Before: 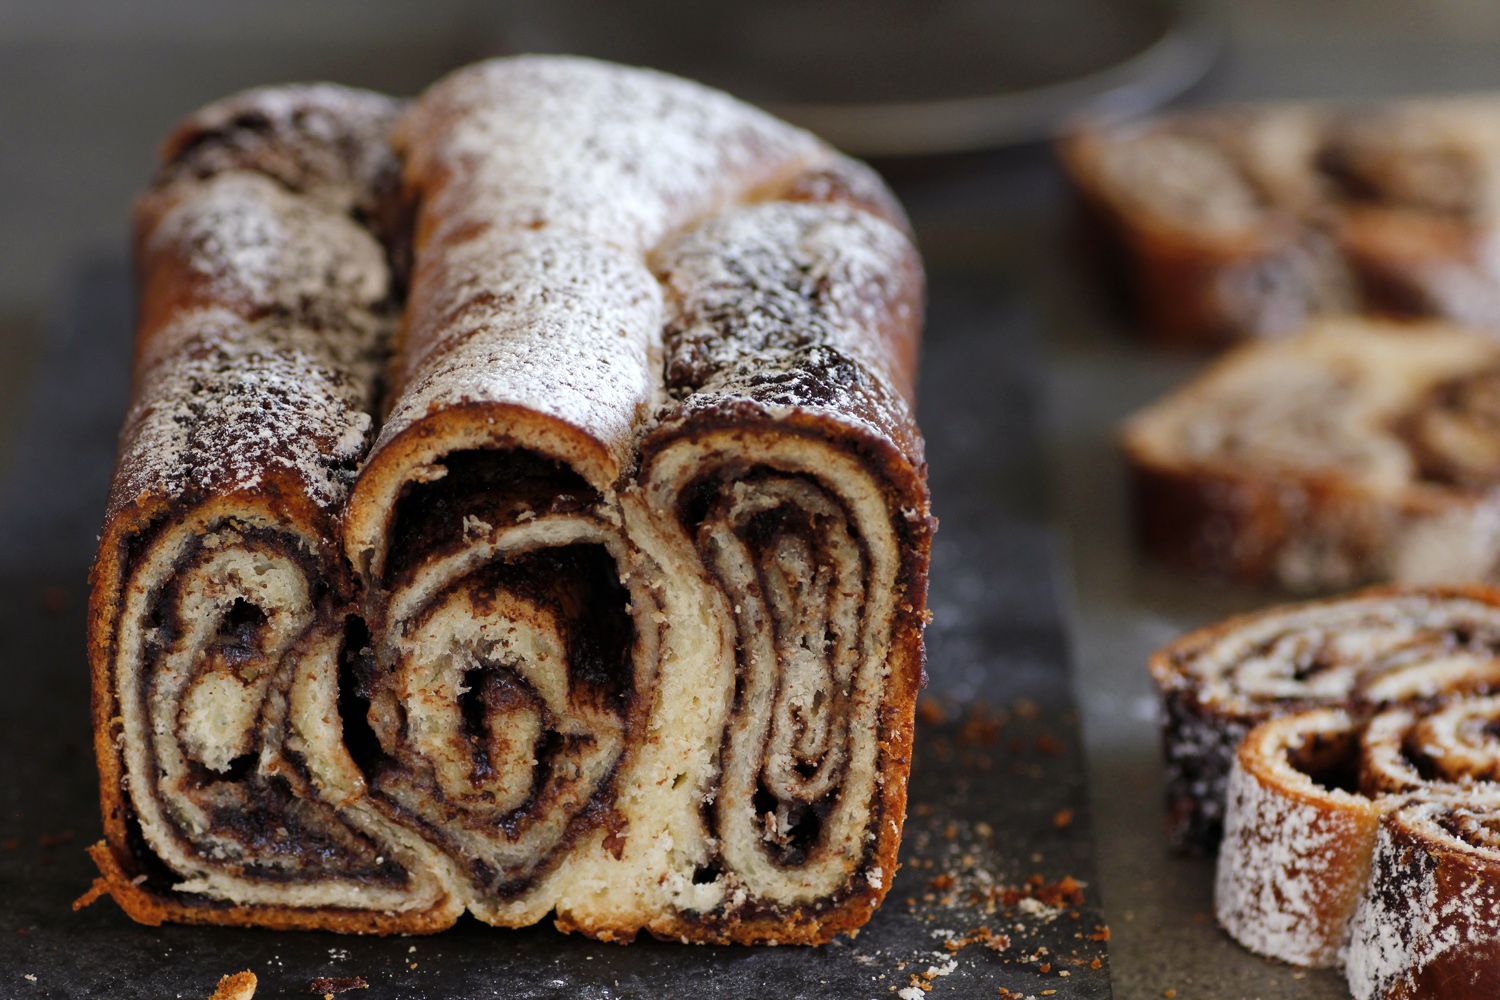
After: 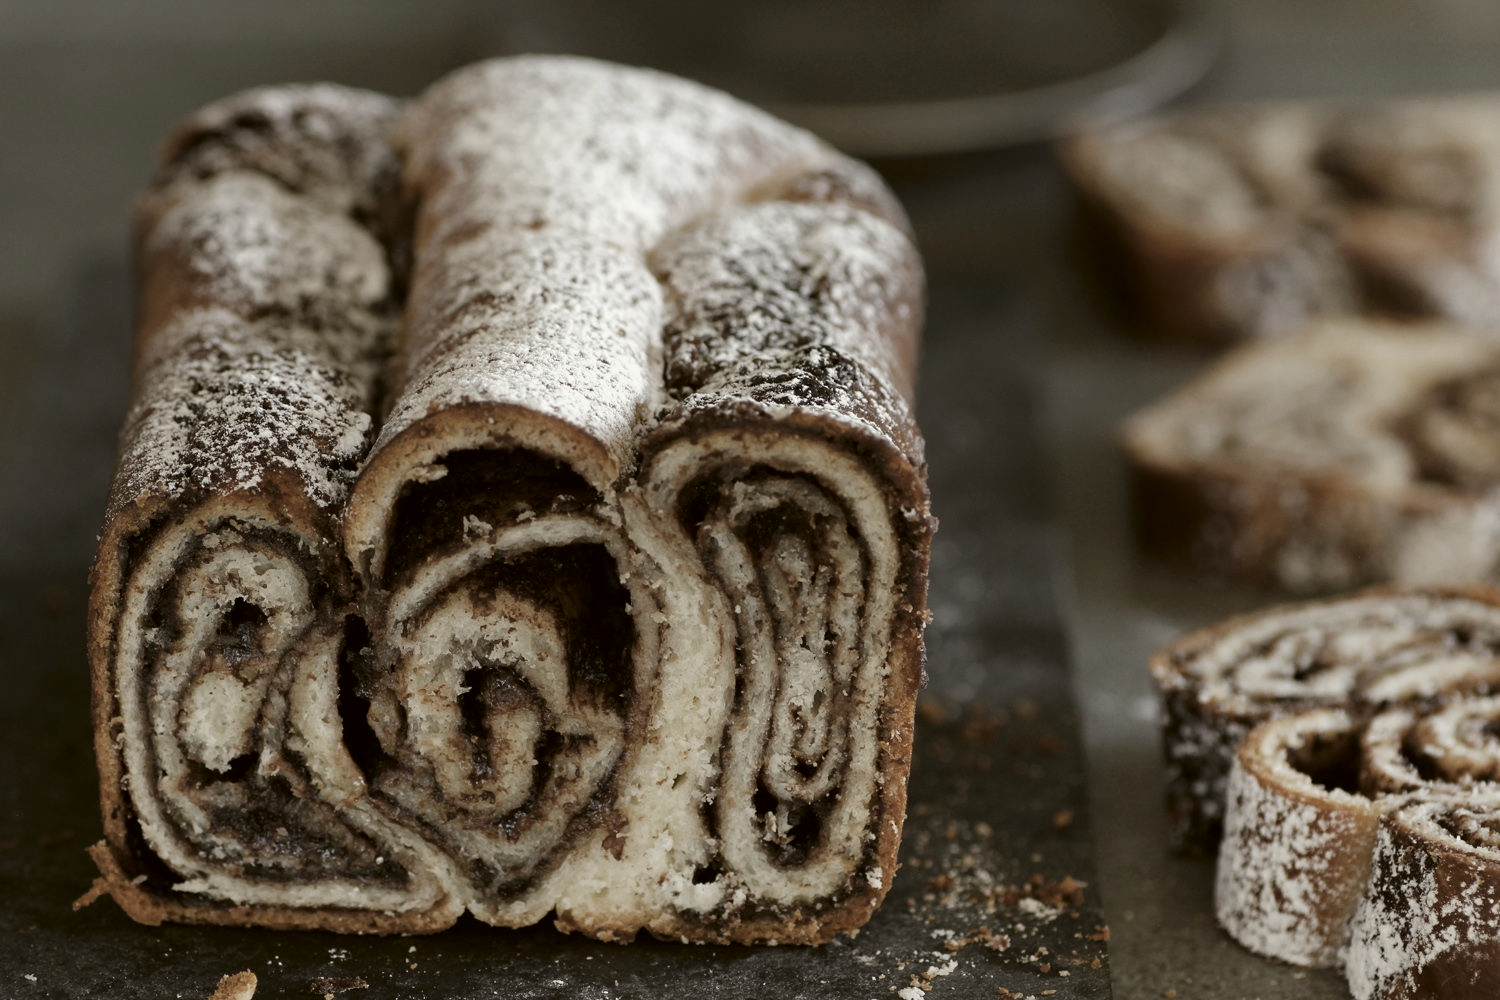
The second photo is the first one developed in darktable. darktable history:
color zones: curves: ch0 [(0, 0.613) (0.01, 0.613) (0.245, 0.448) (0.498, 0.529) (0.642, 0.665) (0.879, 0.777) (0.99, 0.613)]; ch1 [(0, 0.035) (0.121, 0.189) (0.259, 0.197) (0.415, 0.061) (0.589, 0.022) (0.732, 0.022) (0.857, 0.026) (0.991, 0.053)]
color correction: highlights a* -1.43, highlights b* 10.12, shadows a* 0.395, shadows b* 19.35
